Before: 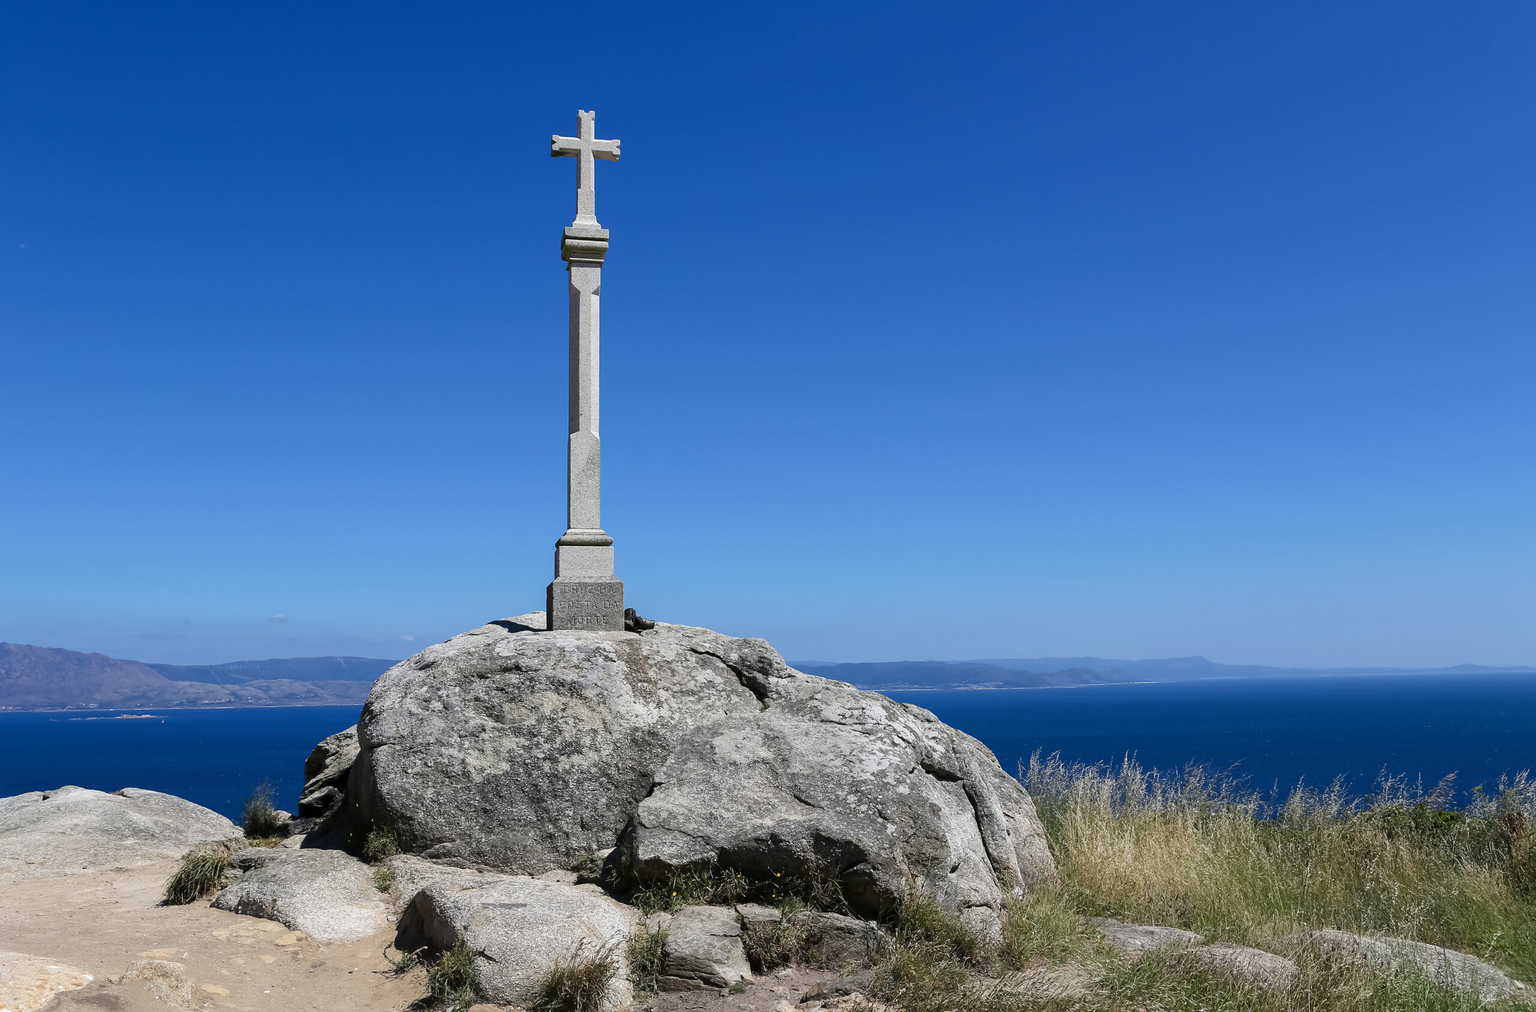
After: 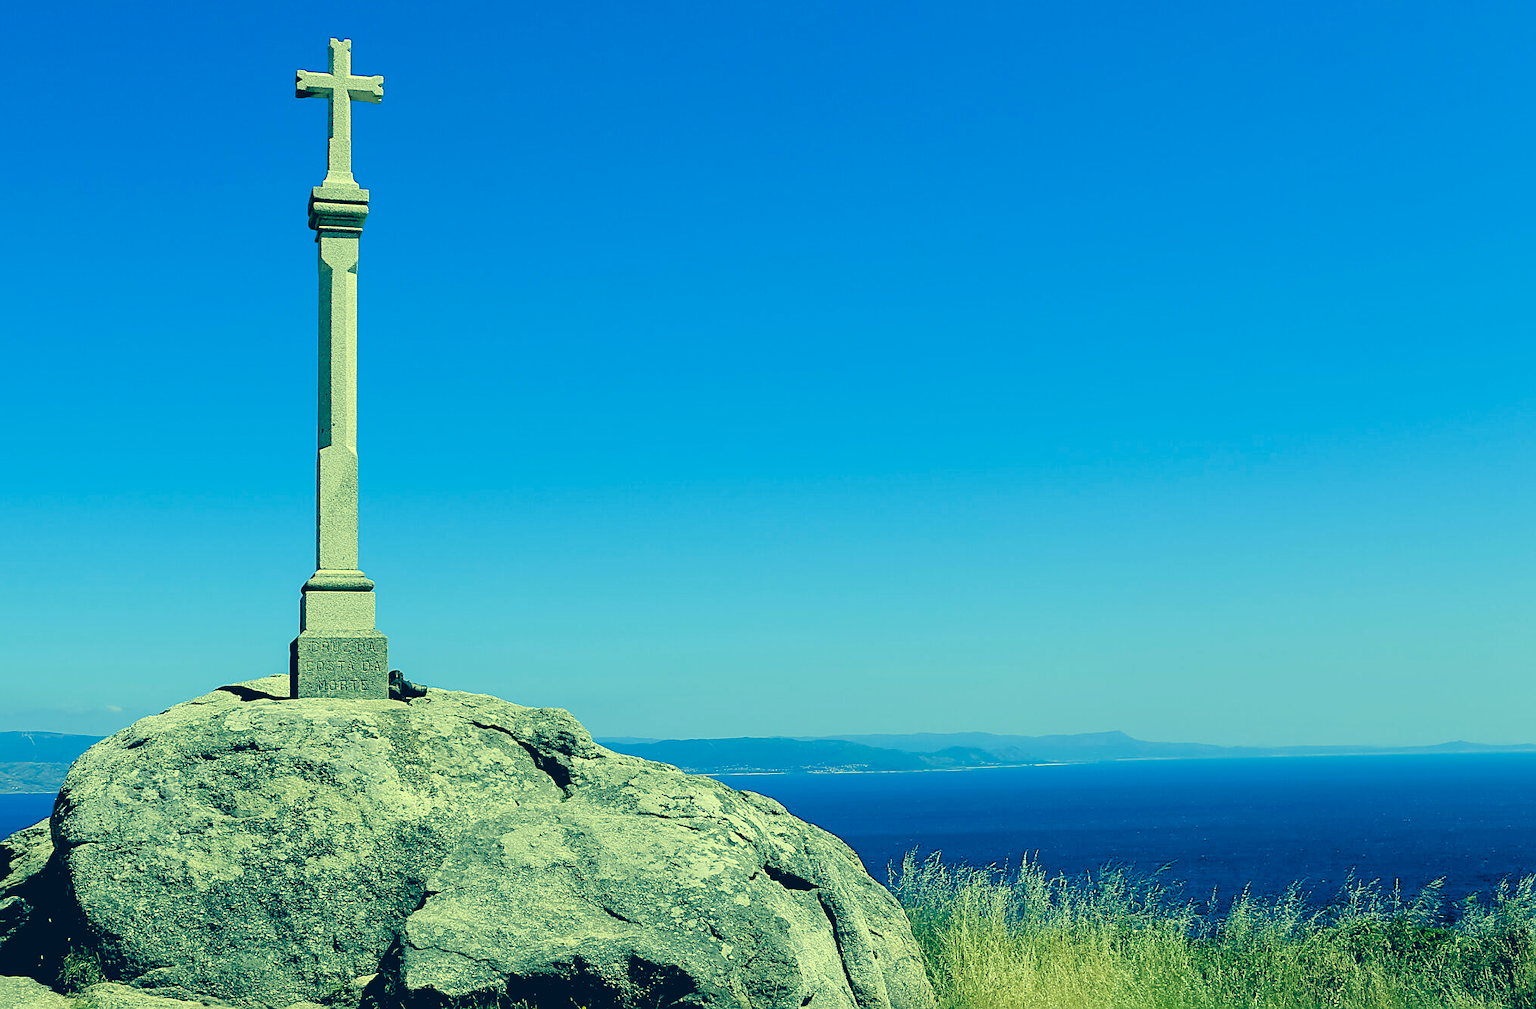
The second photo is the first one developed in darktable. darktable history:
crop and rotate: left 20.74%, top 7.912%, right 0.375%, bottom 13.378%
sharpen: on, module defaults
rgb levels: levels [[0.027, 0.429, 0.996], [0, 0.5, 1], [0, 0.5, 1]]
color correction: highlights a* -15.58, highlights b* 40, shadows a* -40, shadows b* -26.18
